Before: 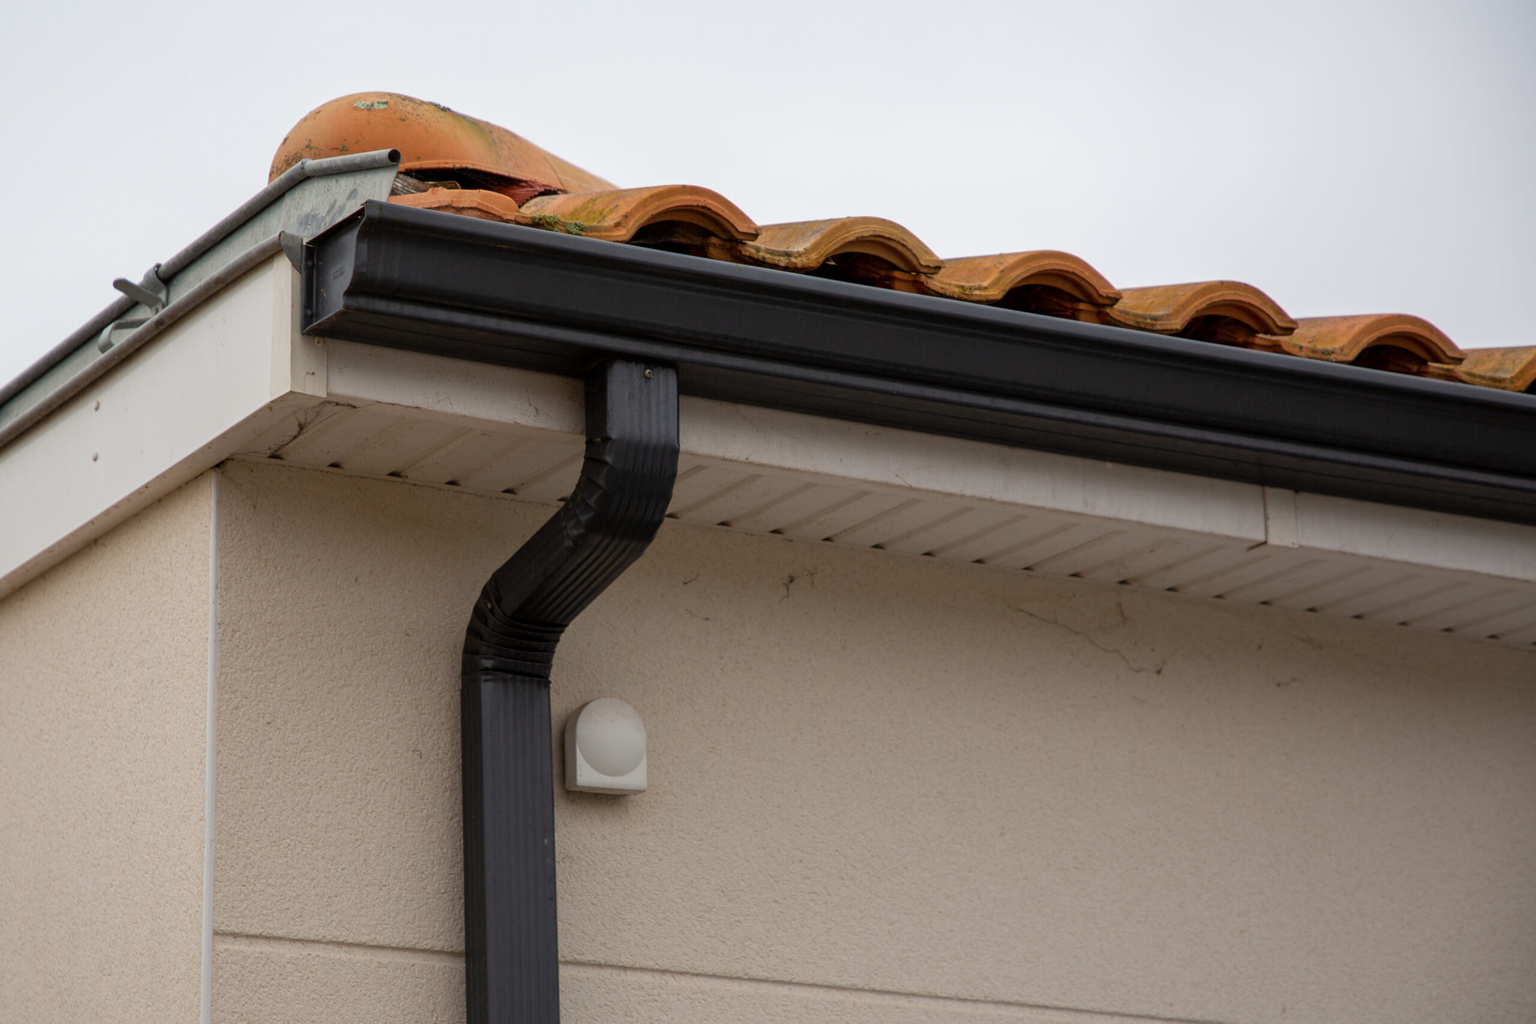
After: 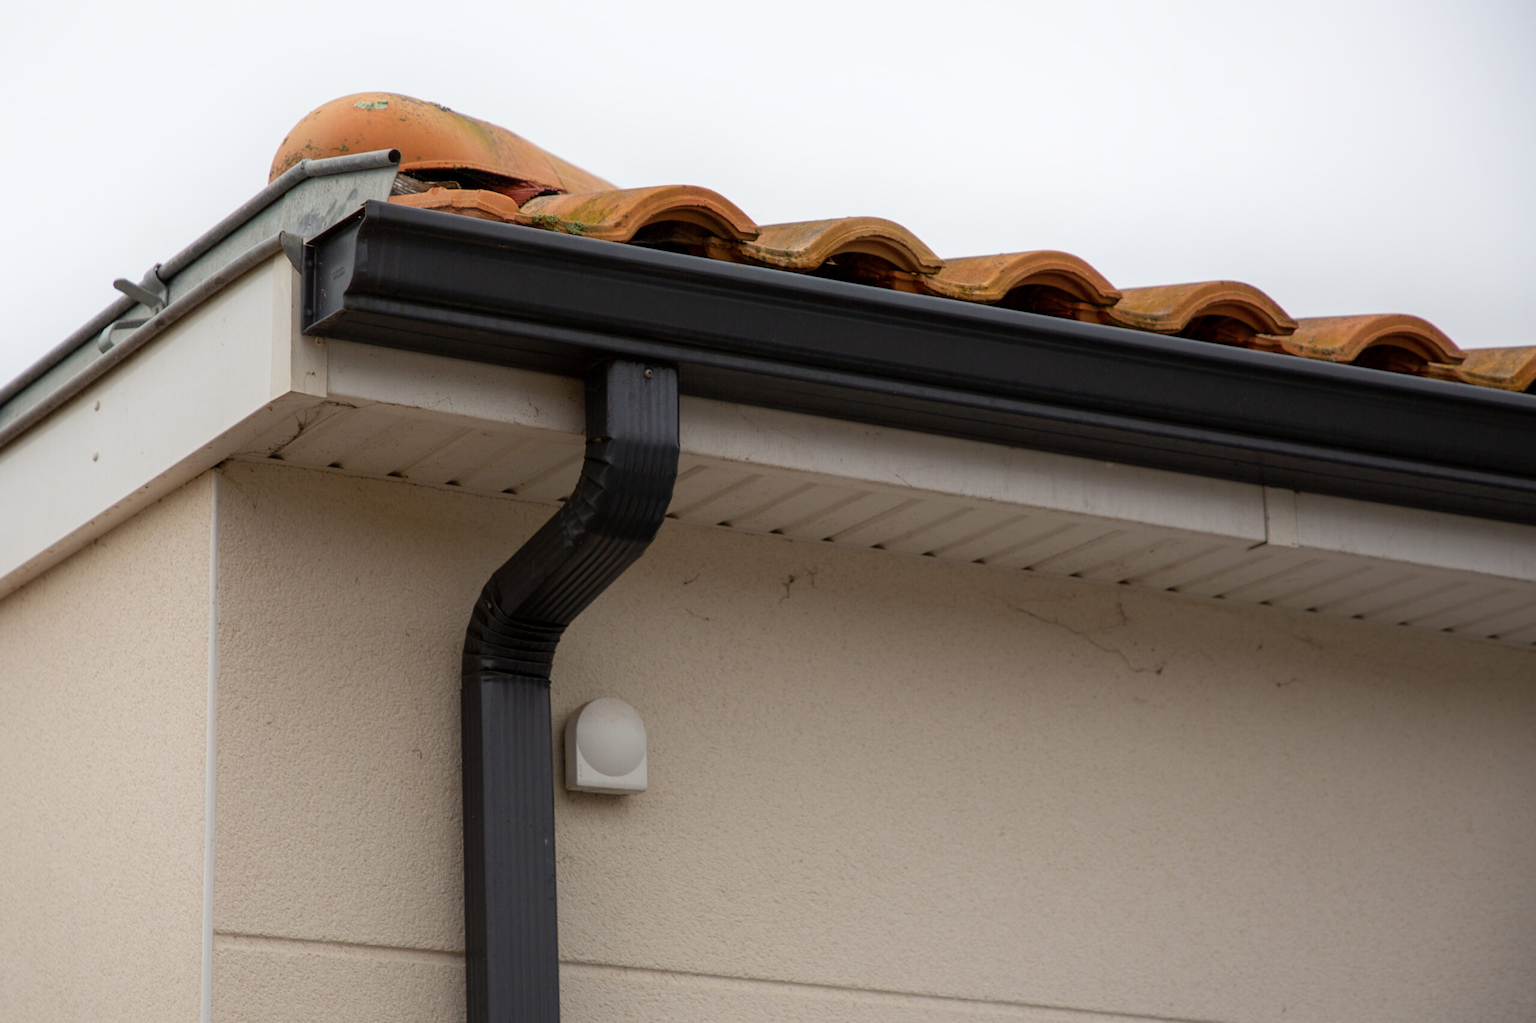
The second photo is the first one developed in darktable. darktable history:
shadows and highlights: shadows -24.62, highlights 51.53, soften with gaussian
